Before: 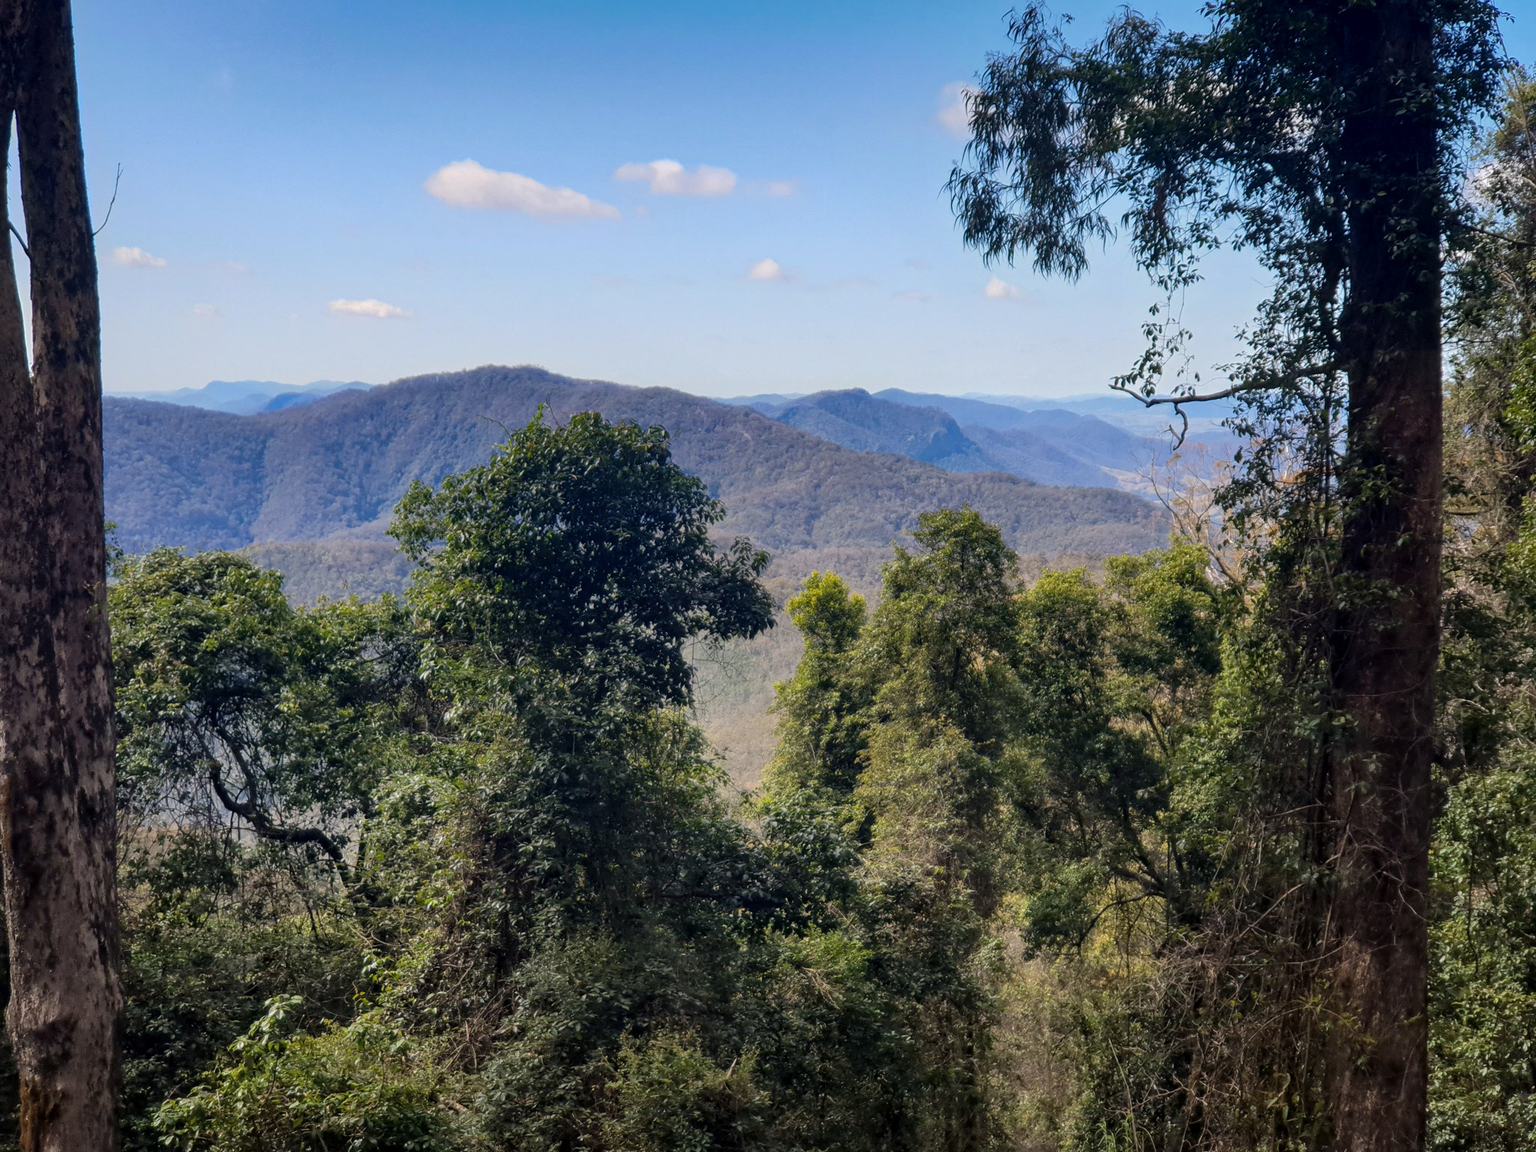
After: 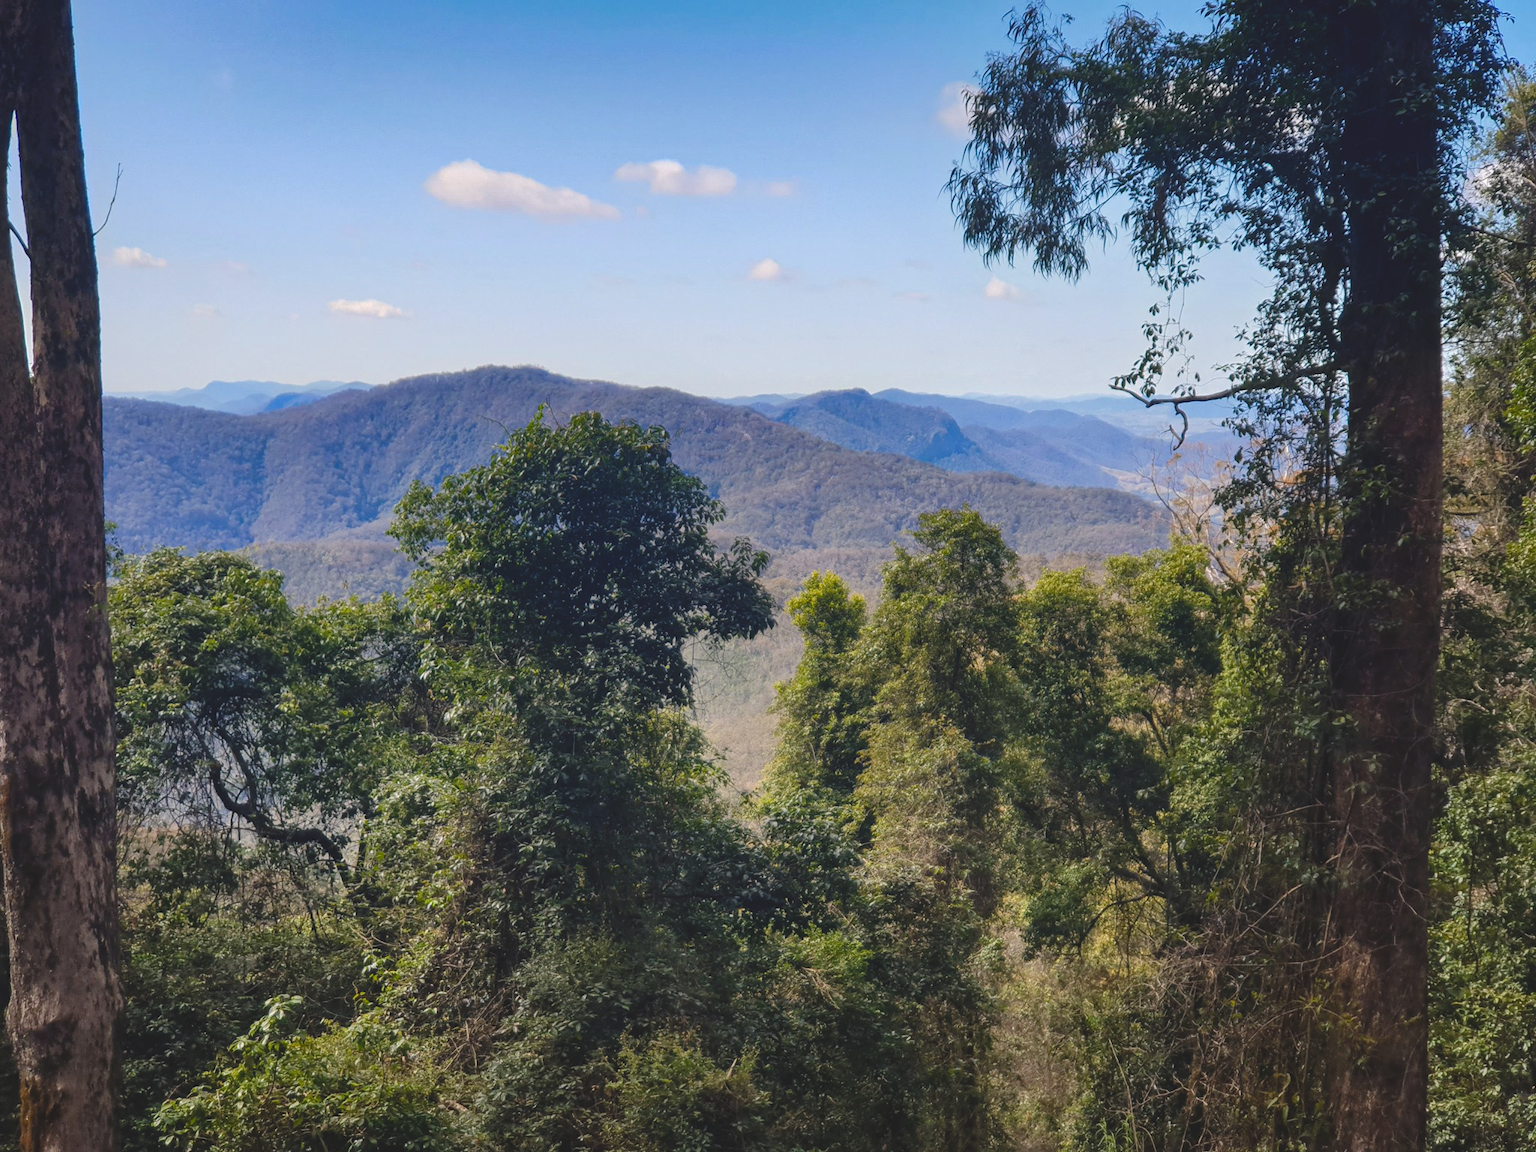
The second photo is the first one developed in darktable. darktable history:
color balance rgb: highlights gain › luminance 1.296%, highlights gain › chroma 0.426%, highlights gain › hue 43.09°, global offset › luminance 1.492%, perceptual saturation grading › global saturation 14.444%, perceptual saturation grading › highlights -24.966%, perceptual saturation grading › shadows 29.523%
